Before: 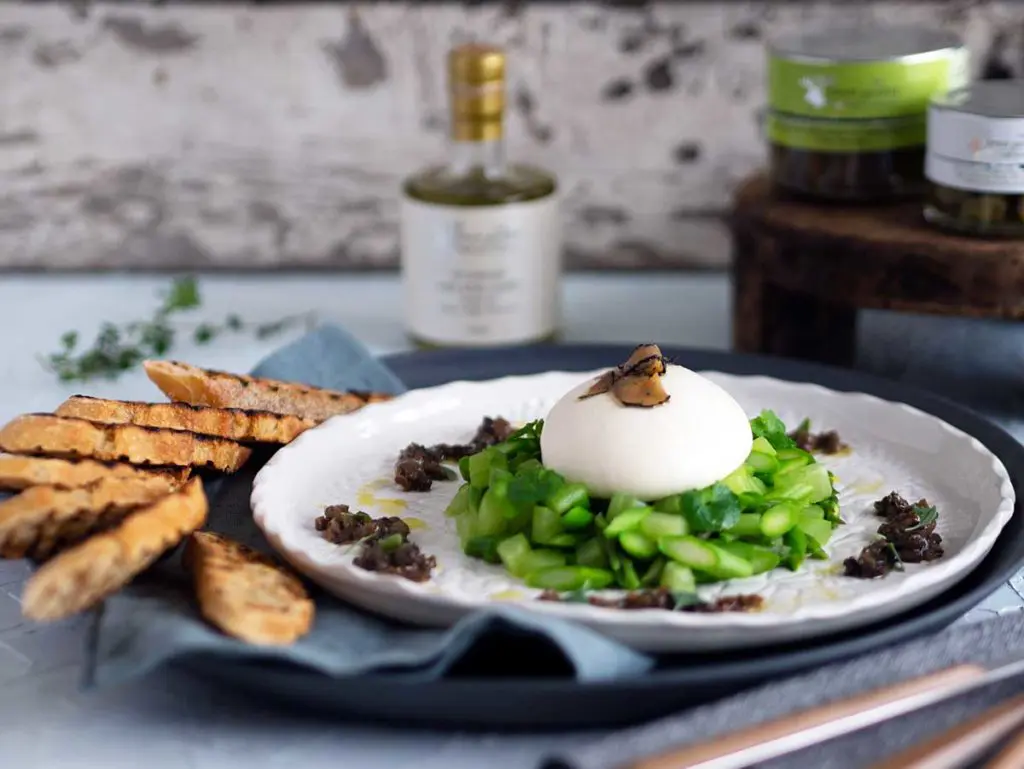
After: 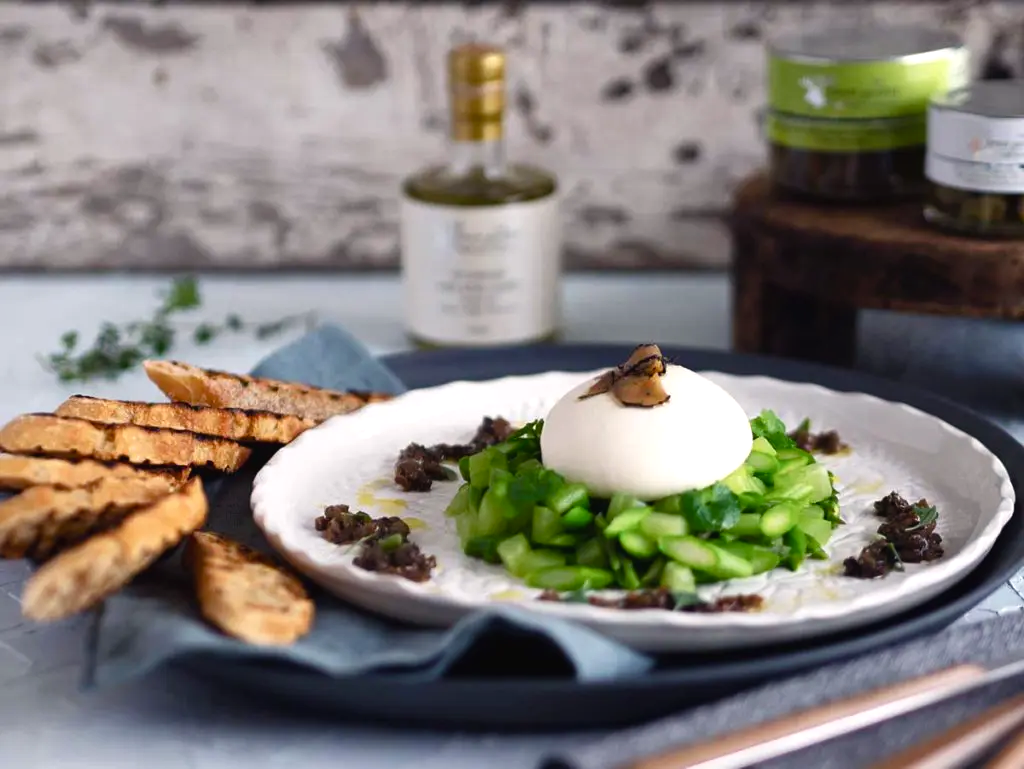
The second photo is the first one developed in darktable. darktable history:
color balance rgb: shadows lift › chroma 1%, shadows lift › hue 28.8°, power › hue 60°, highlights gain › chroma 1%, highlights gain › hue 60°, global offset › luminance 0.25%, perceptual saturation grading › highlights -20%, perceptual saturation grading › shadows 20%, perceptual brilliance grading › highlights 5%, perceptual brilliance grading › shadows -10%, global vibrance 19.67%
shadows and highlights: shadows 35, highlights -35, soften with gaussian
white balance: emerald 1
